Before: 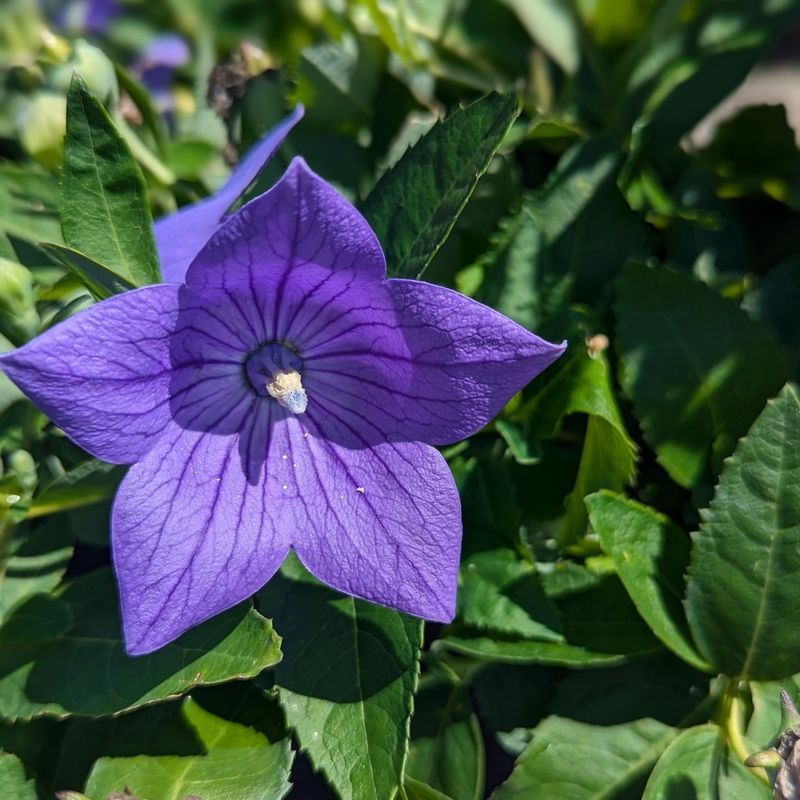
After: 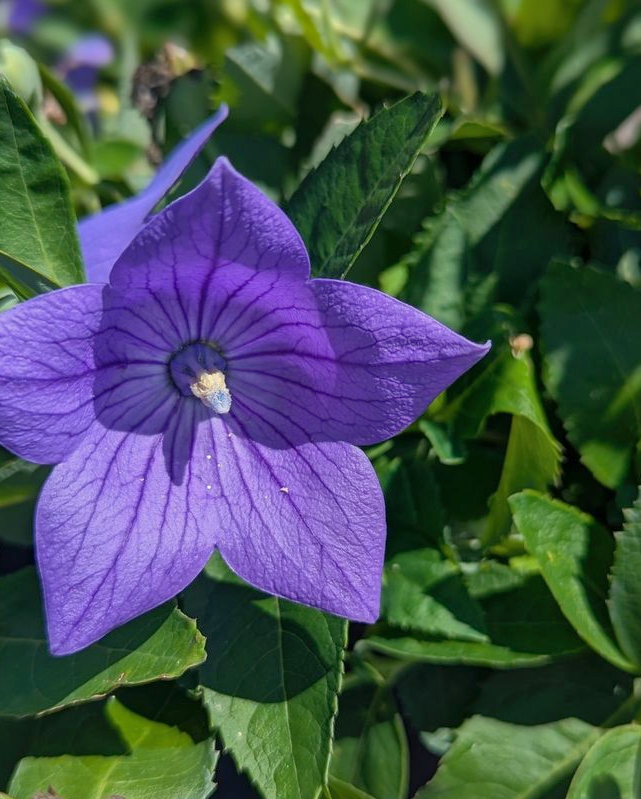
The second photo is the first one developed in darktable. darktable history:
base curve: curves: ch0 [(0, 0) (0.303, 0.277) (1, 1)]
shadows and highlights: on, module defaults
crop and rotate: left 9.597%, right 10.195%
